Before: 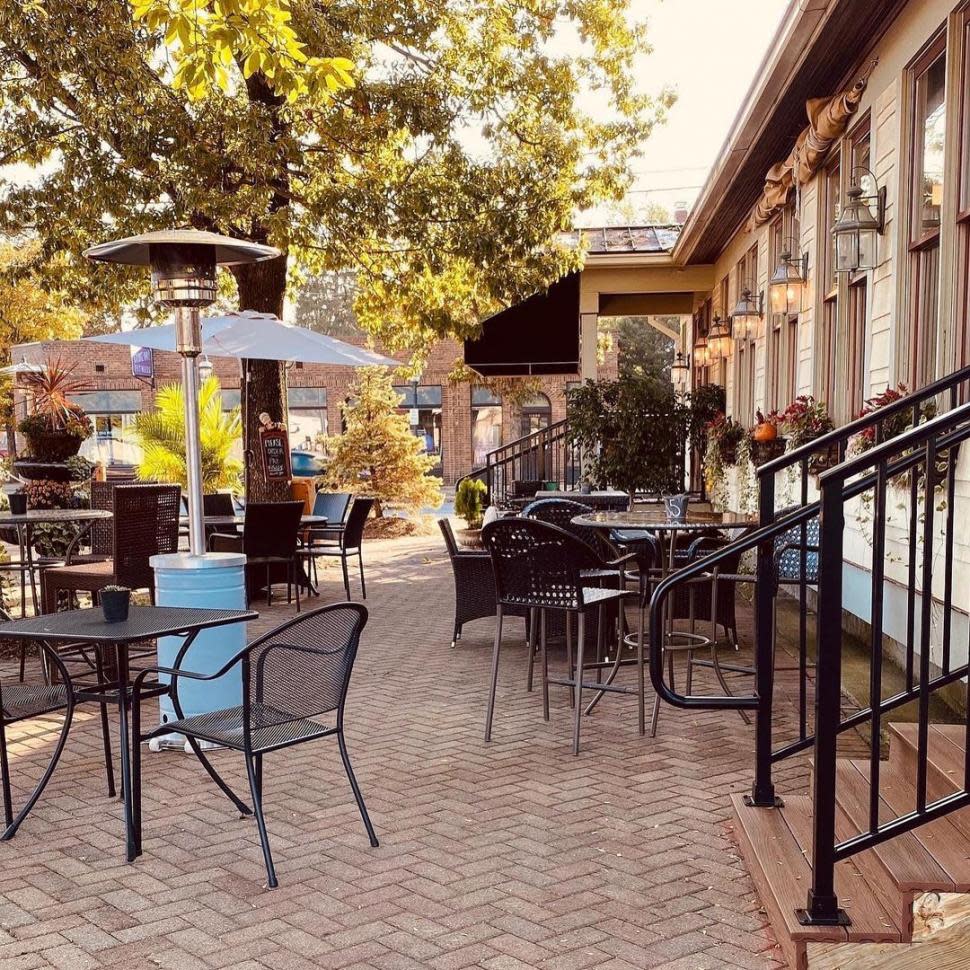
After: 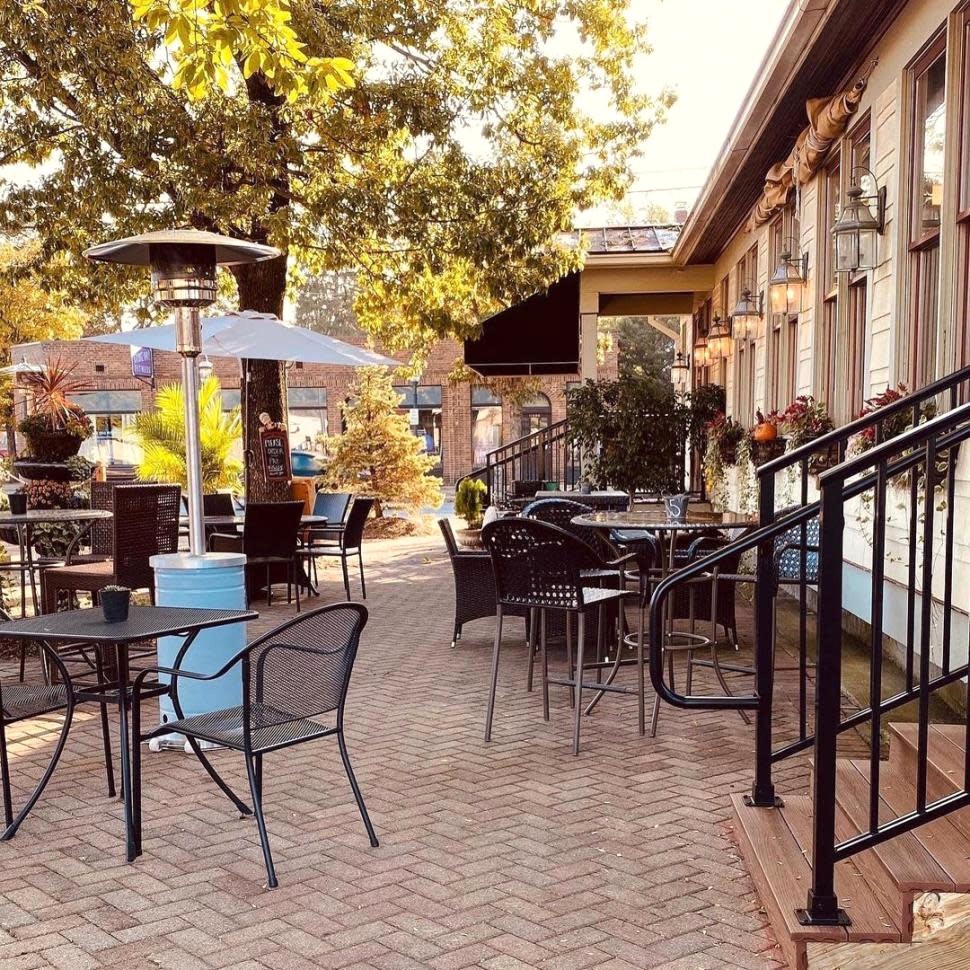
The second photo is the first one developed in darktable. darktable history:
exposure: exposure 0.133 EV, compensate highlight preservation false
